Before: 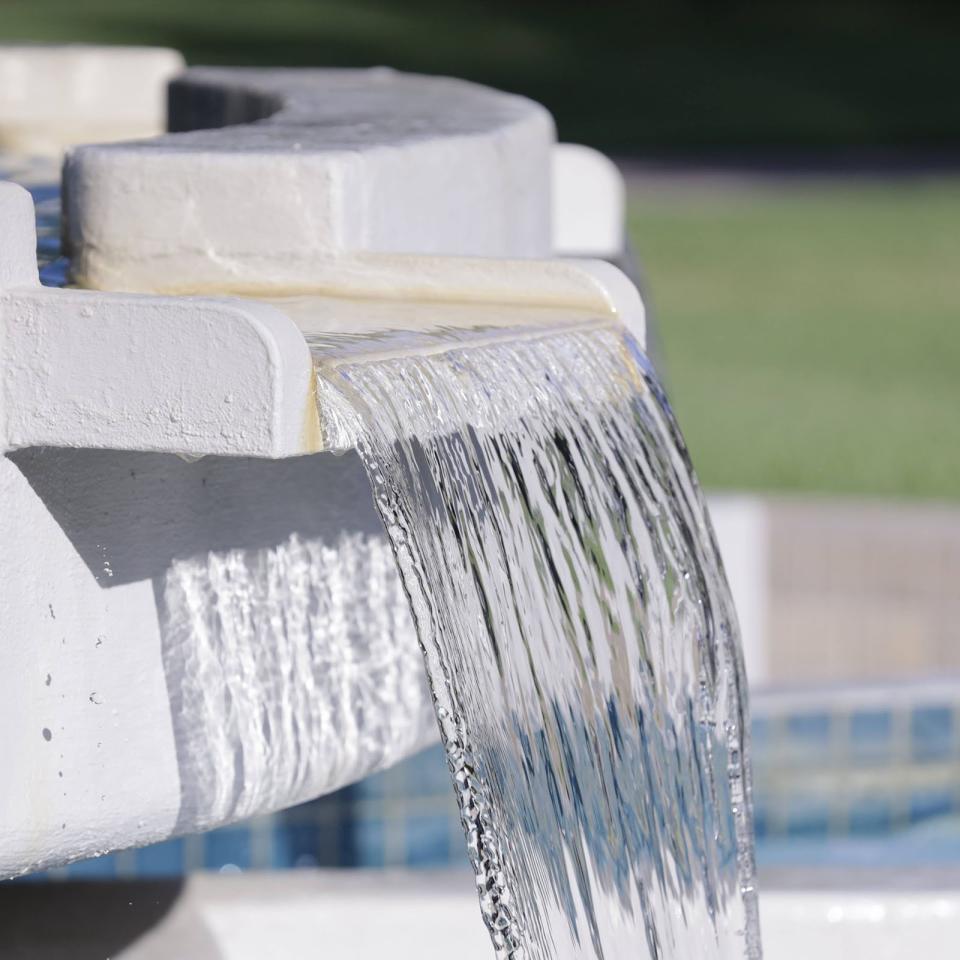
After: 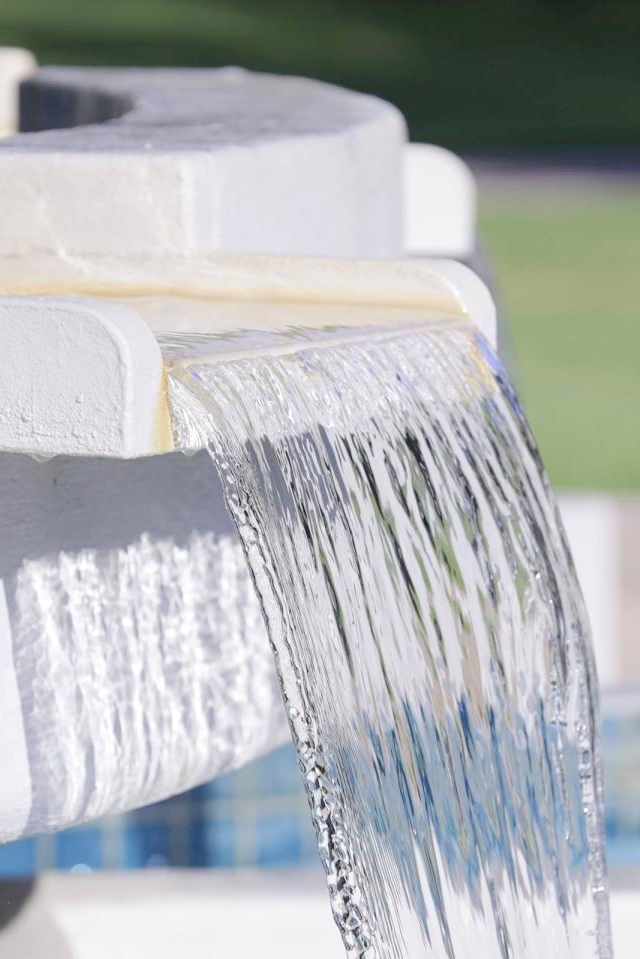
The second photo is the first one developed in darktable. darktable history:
crop and rotate: left 15.552%, right 17.694%
levels: white 99.97%, levels [0, 0.43, 0.984]
